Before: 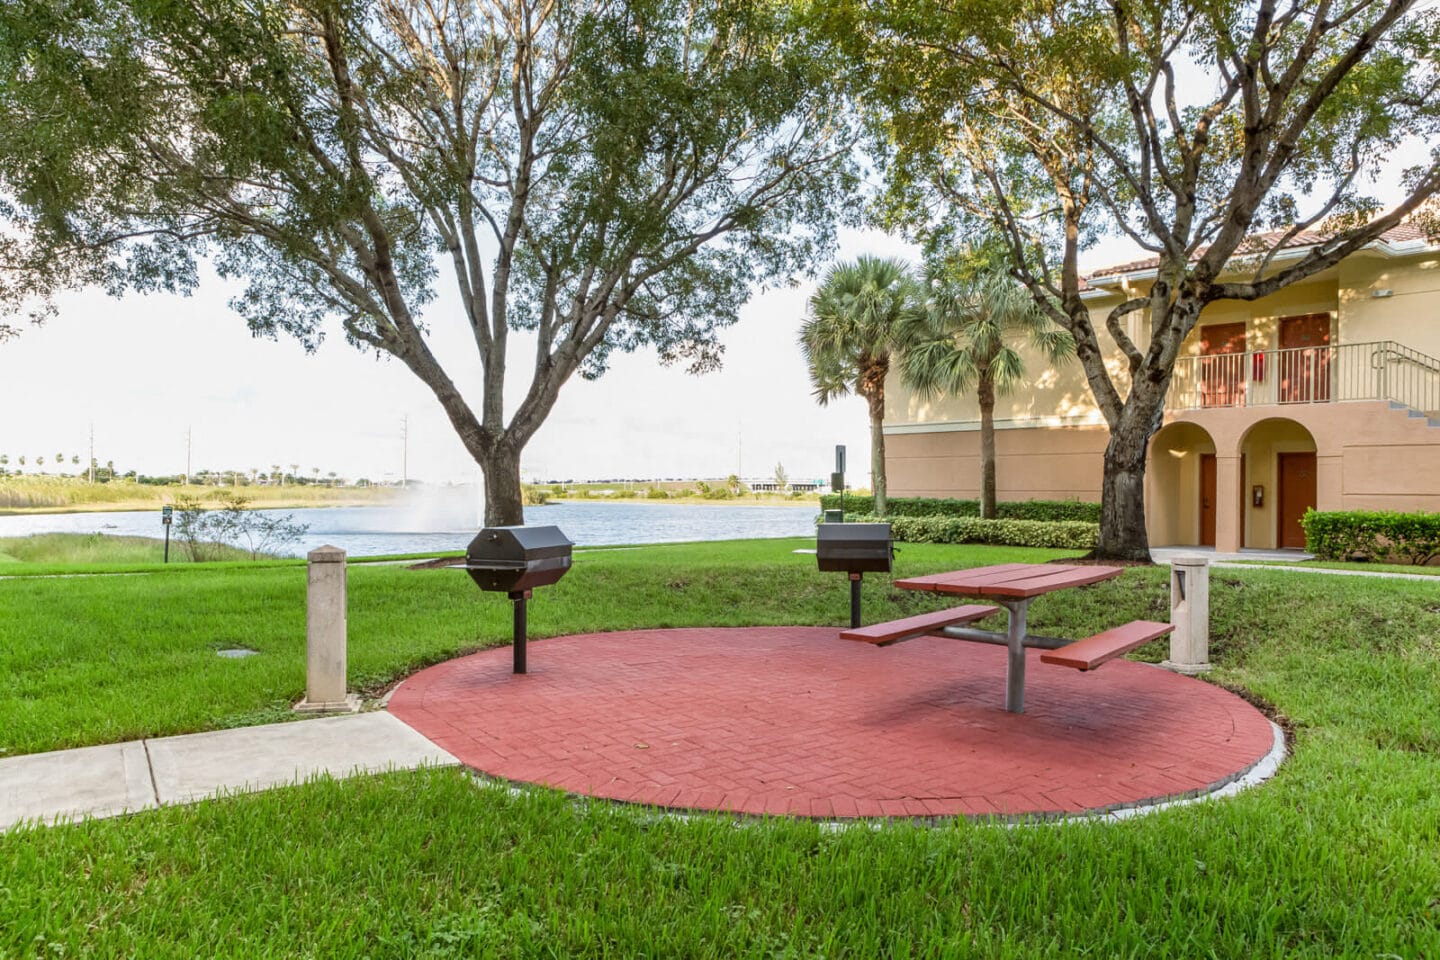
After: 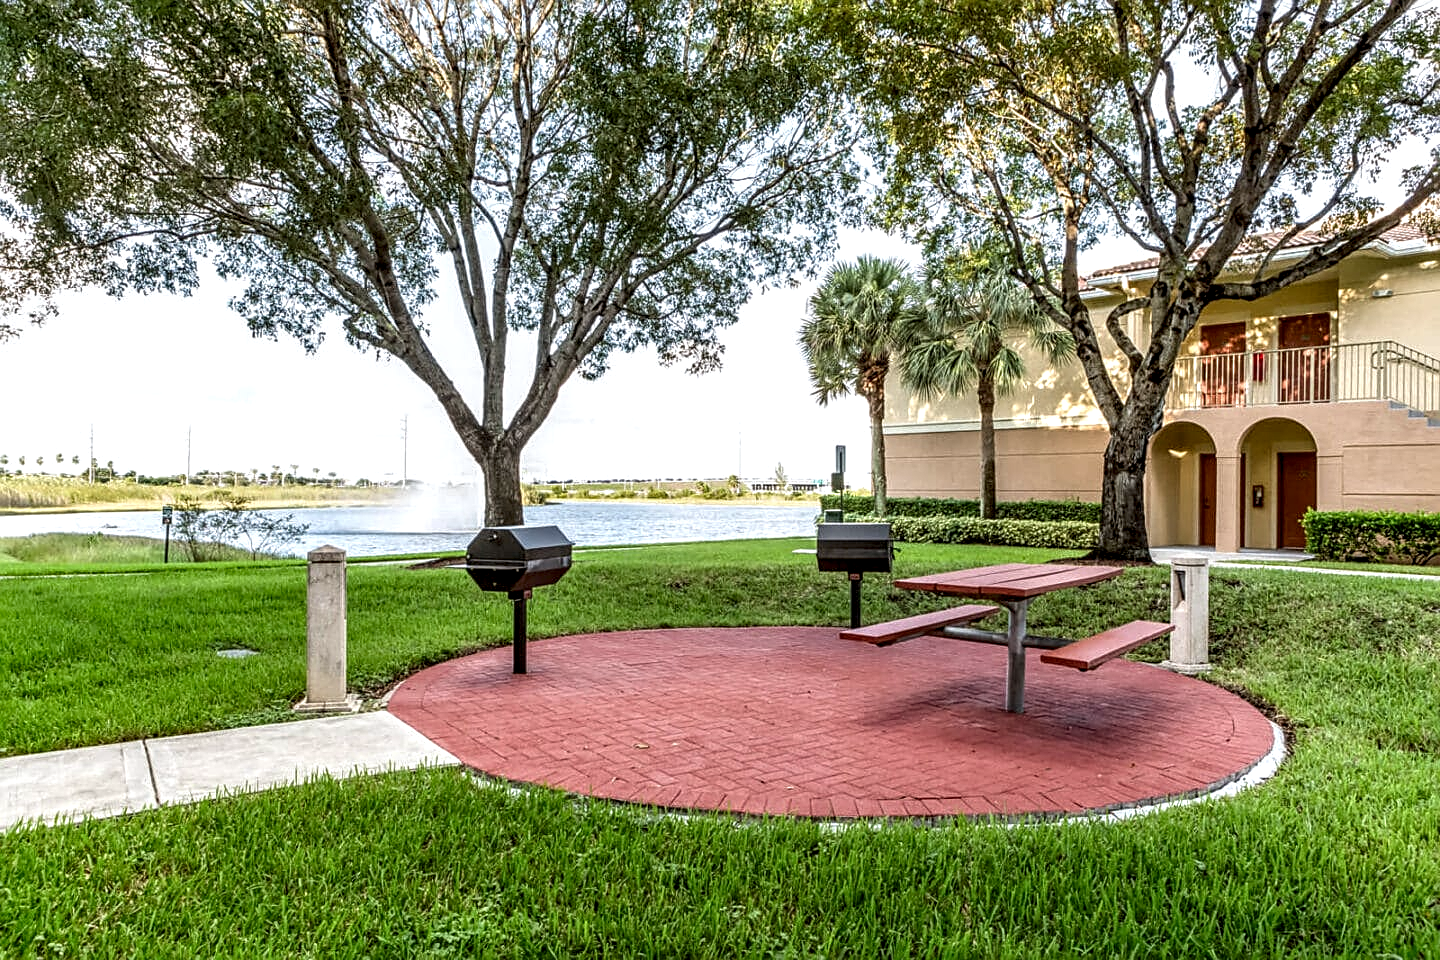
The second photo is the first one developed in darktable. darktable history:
rgb levels: preserve colors max RGB
local contrast: highlights 65%, shadows 54%, detail 169%, midtone range 0.514
sharpen: on, module defaults
white balance: red 0.988, blue 1.017
